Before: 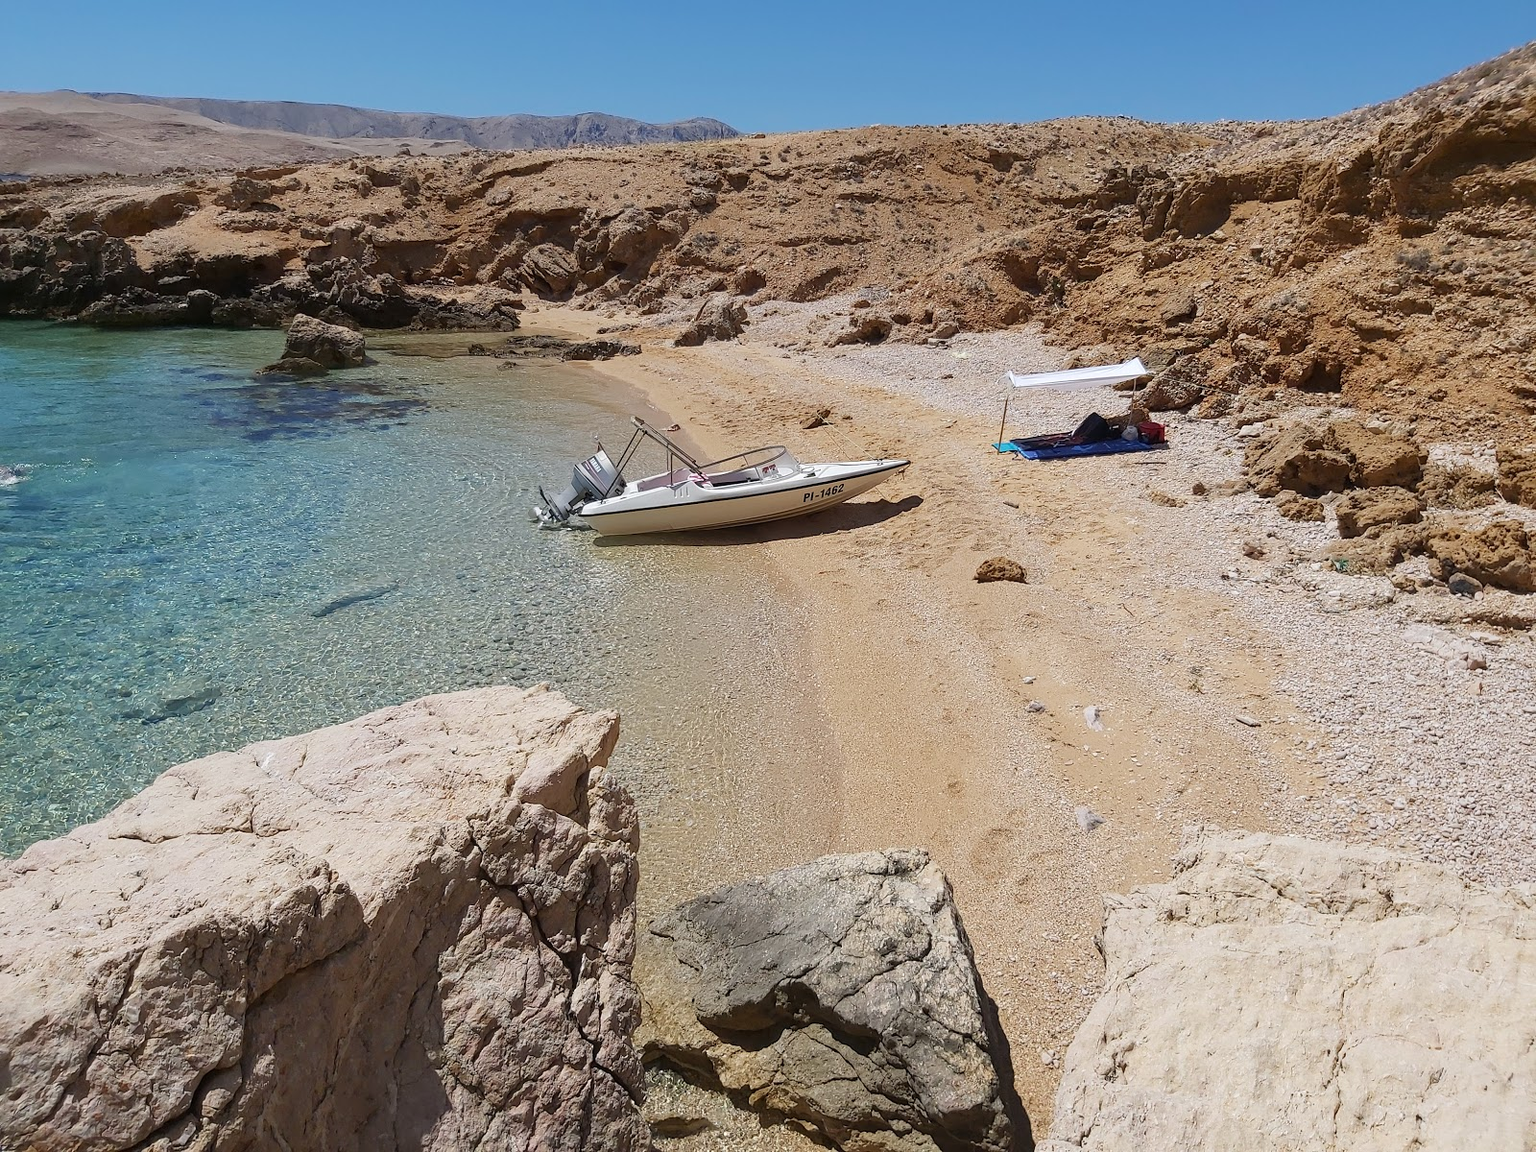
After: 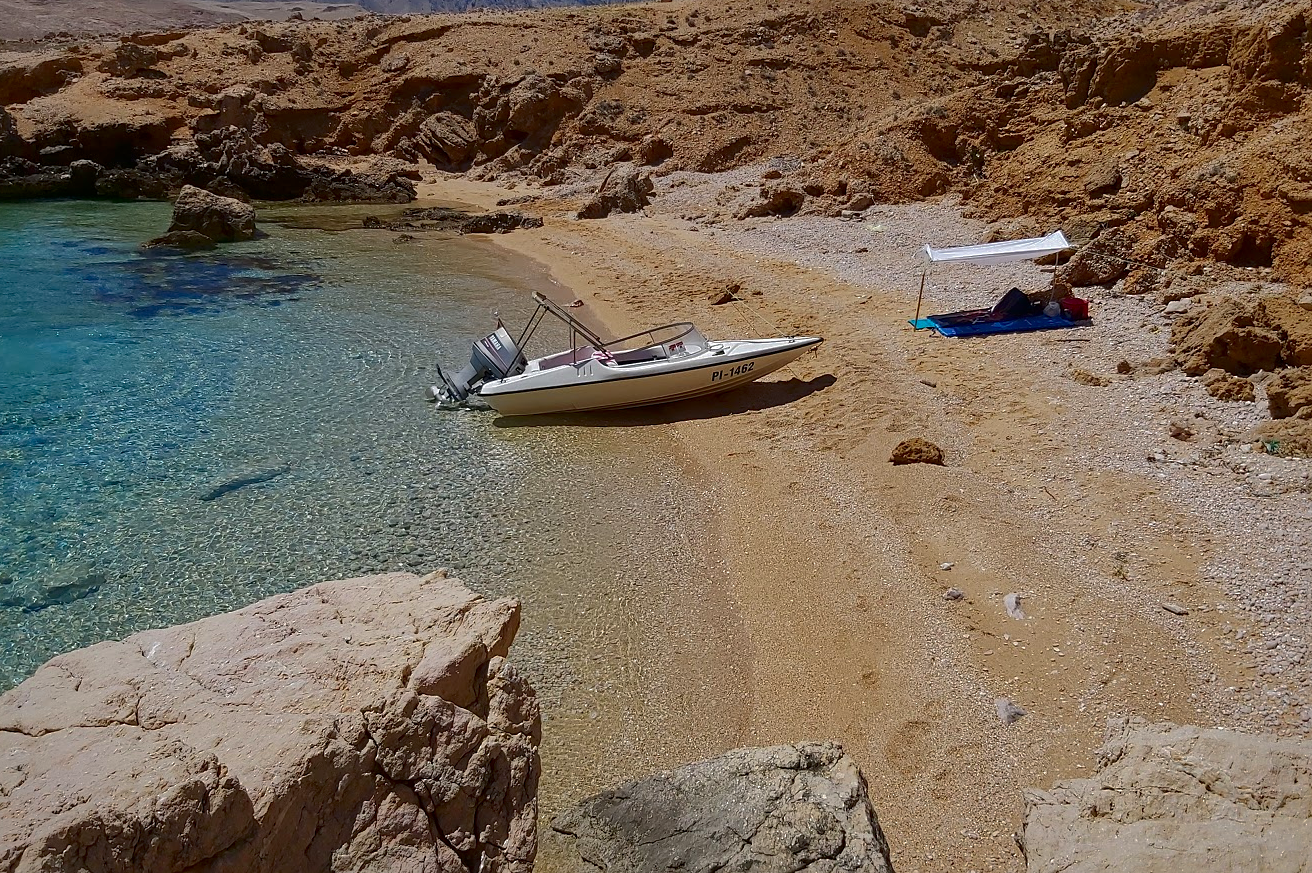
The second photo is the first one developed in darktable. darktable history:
contrast brightness saturation: brightness -0.25, saturation 0.2
crop: left 7.856%, top 11.836%, right 10.12%, bottom 15.387%
shadows and highlights: shadows 38.43, highlights -74.54
sharpen: amount 0.2
